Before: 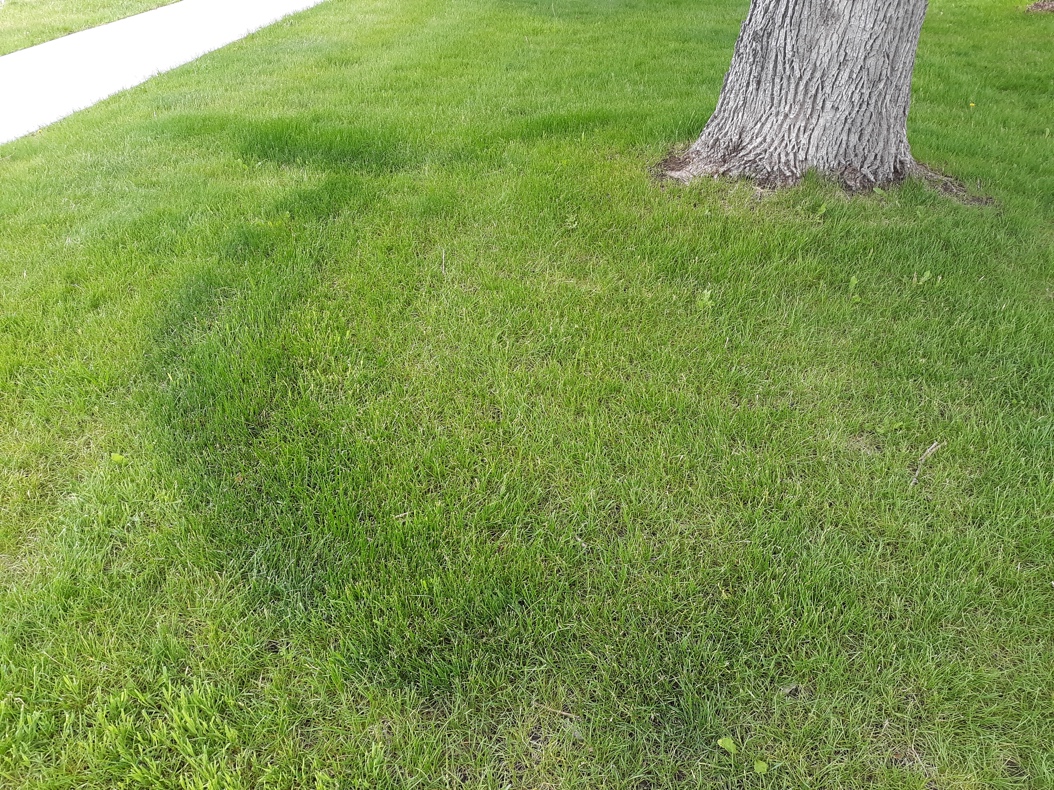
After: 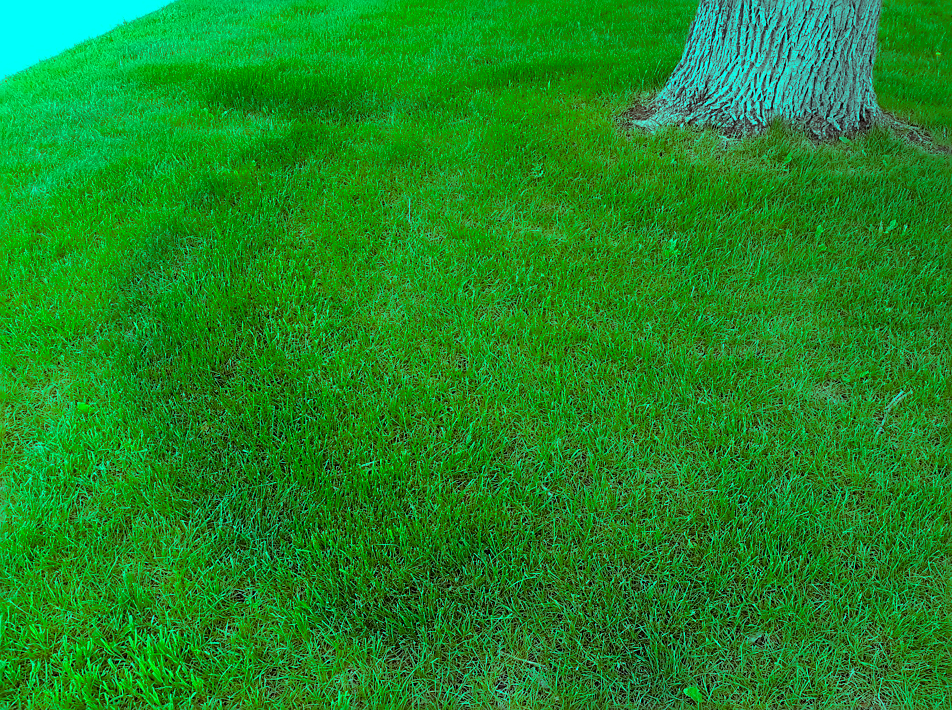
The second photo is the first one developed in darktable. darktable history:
exposure: black level correction 0.006, exposure -0.226 EV, compensate highlight preservation false
color balance rgb: highlights gain › luminance 20.092%, highlights gain › chroma 13.067%, highlights gain › hue 177.07°, linear chroma grading › global chroma 8.242%, perceptual saturation grading › global saturation 19.337%
sharpen: on, module defaults
crop: left 3.317%, top 6.482%, right 6.192%, bottom 3.184%
tone equalizer: -8 EV 0.242 EV, -7 EV 0.38 EV, -6 EV 0.406 EV, -5 EV 0.282 EV, -3 EV -0.279 EV, -2 EV -0.412 EV, -1 EV -0.426 EV, +0 EV -0.241 EV
